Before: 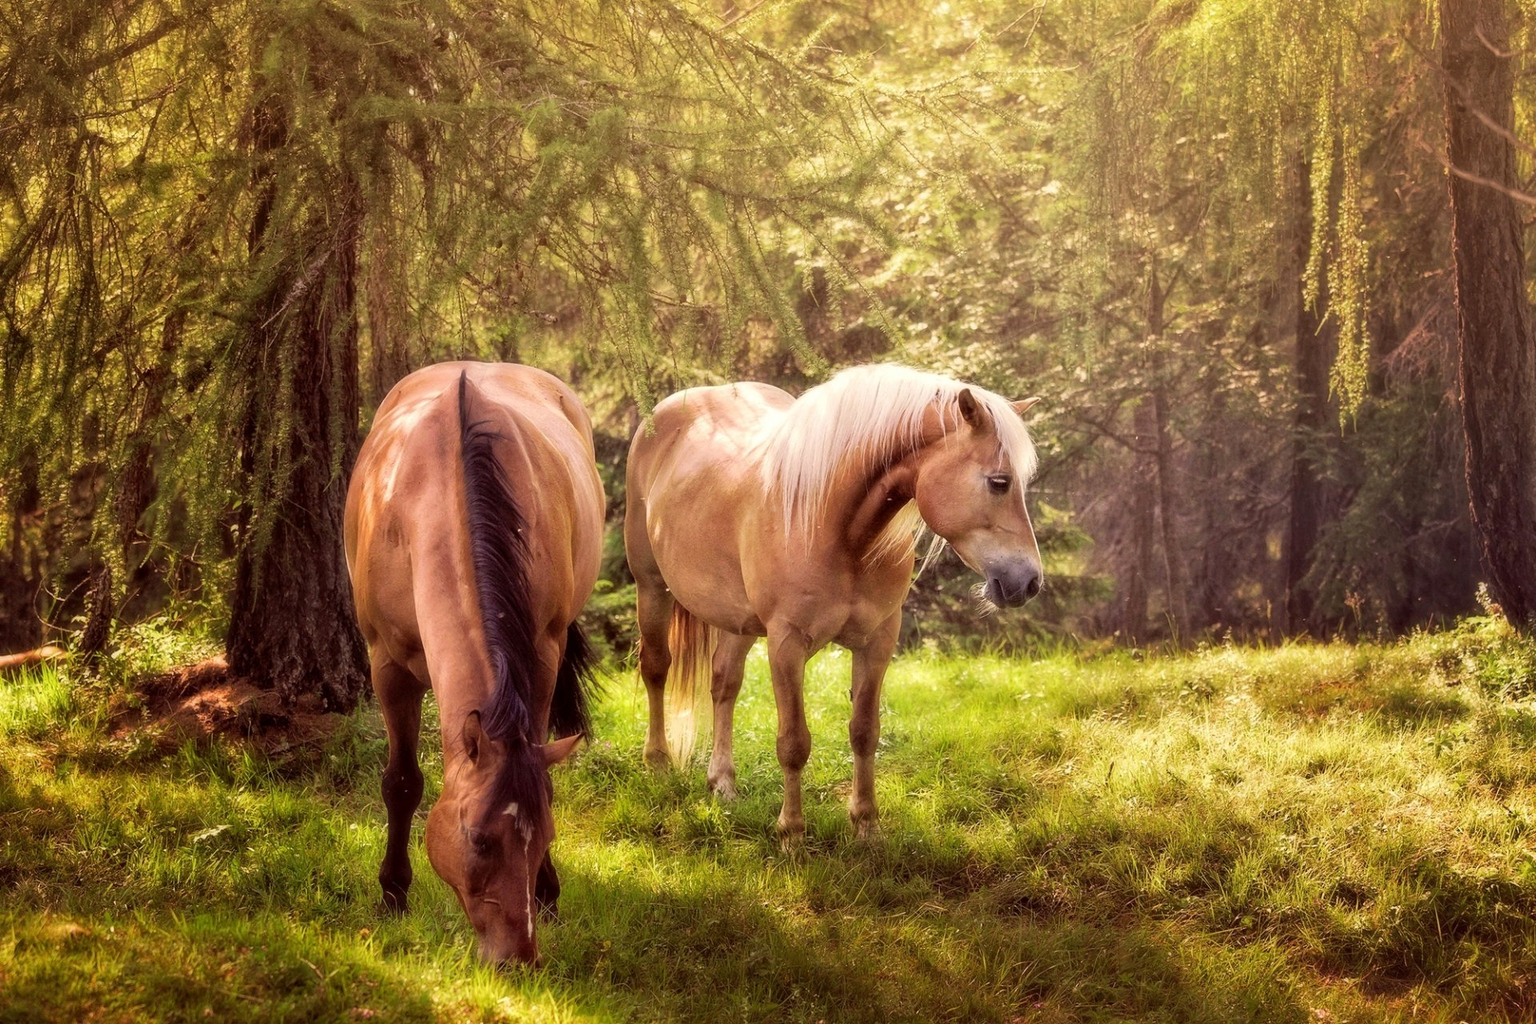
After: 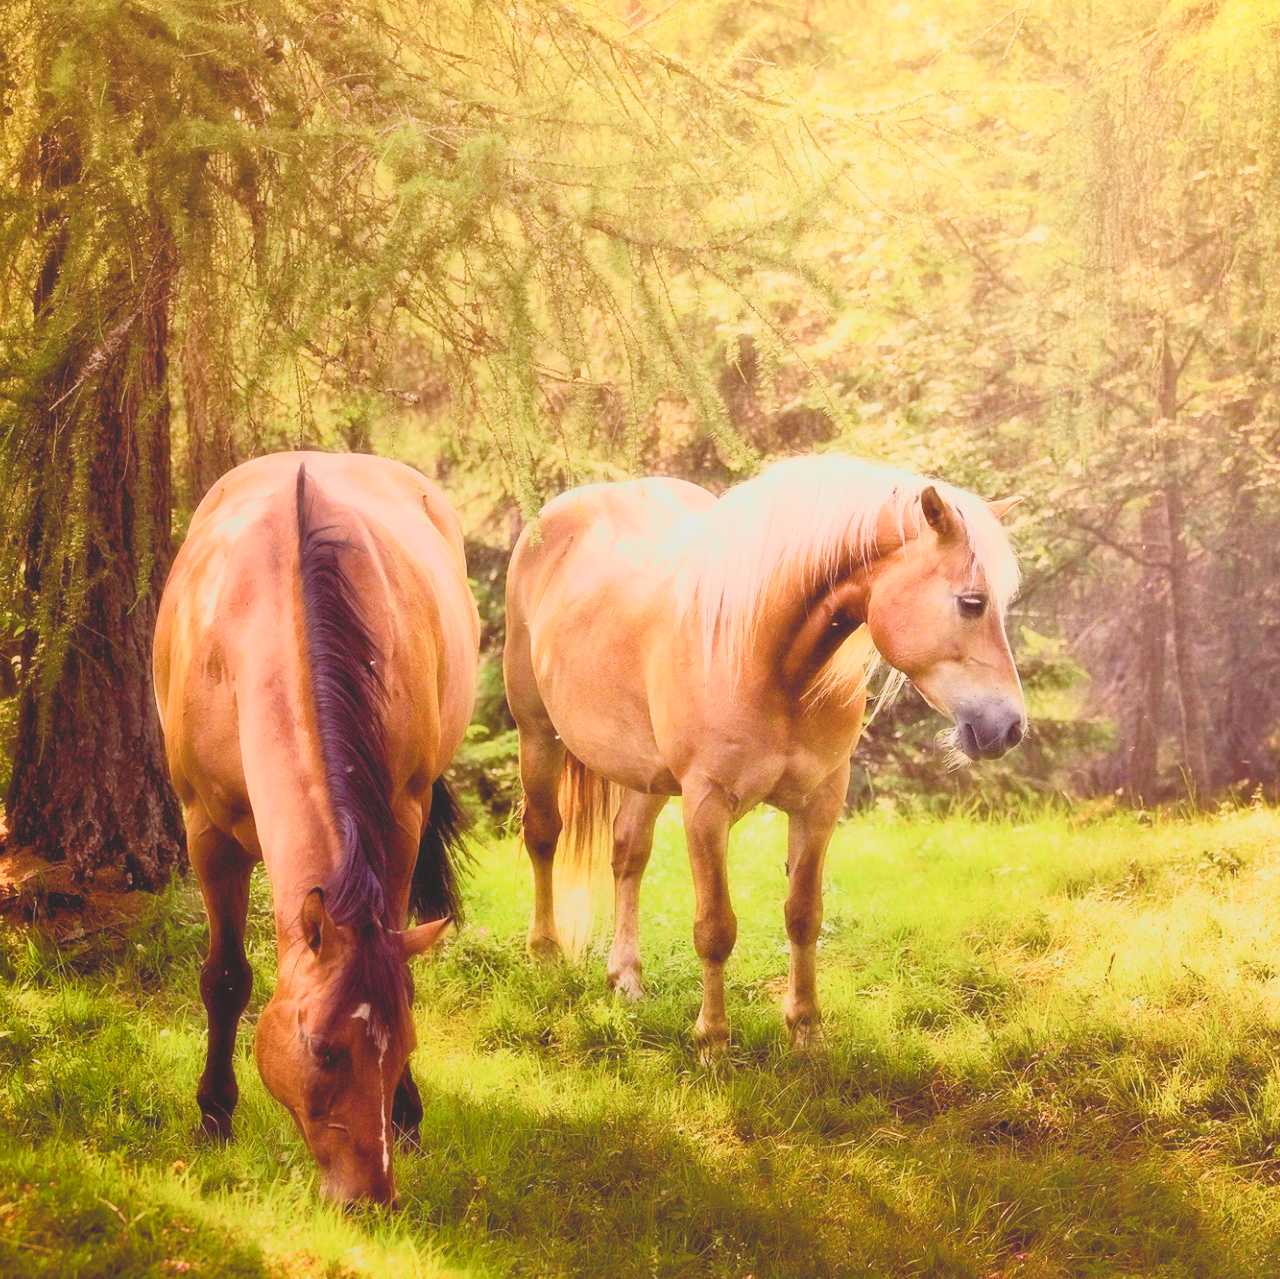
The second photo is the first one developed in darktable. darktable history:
color balance rgb: perceptual saturation grading › global saturation 20%, perceptual saturation grading › highlights -25.827%, perceptual saturation grading › shadows 49.428%
local contrast: detail 70%
crop and rotate: left 14.431%, right 18.876%
contrast brightness saturation: contrast 0.391, brightness 0.526
